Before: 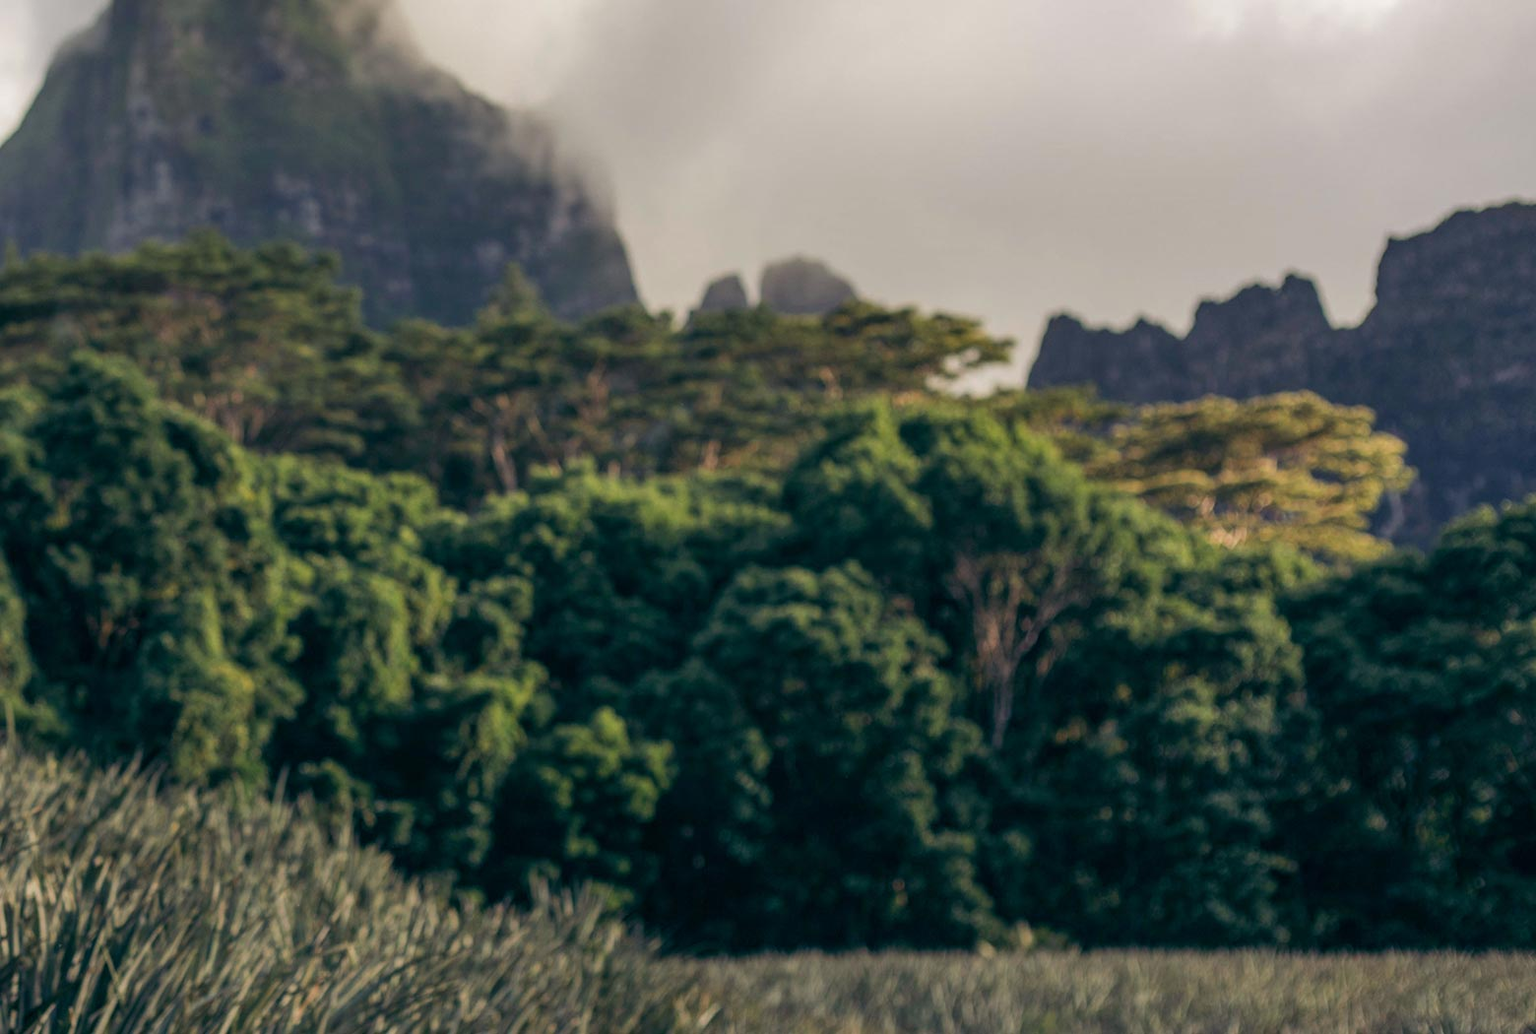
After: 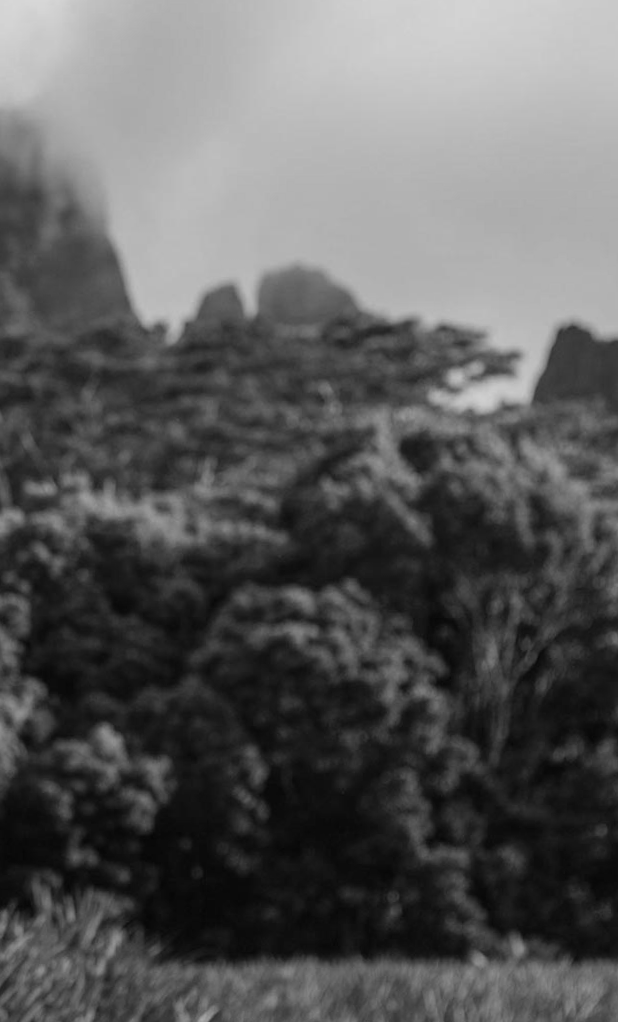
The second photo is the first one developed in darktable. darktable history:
crop: left 31.229%, right 27.105%
rotate and perspective: rotation 0.074°, lens shift (vertical) 0.096, lens shift (horizontal) -0.041, crop left 0.043, crop right 0.952, crop top 0.024, crop bottom 0.979
monochrome: a -6.99, b 35.61, size 1.4
